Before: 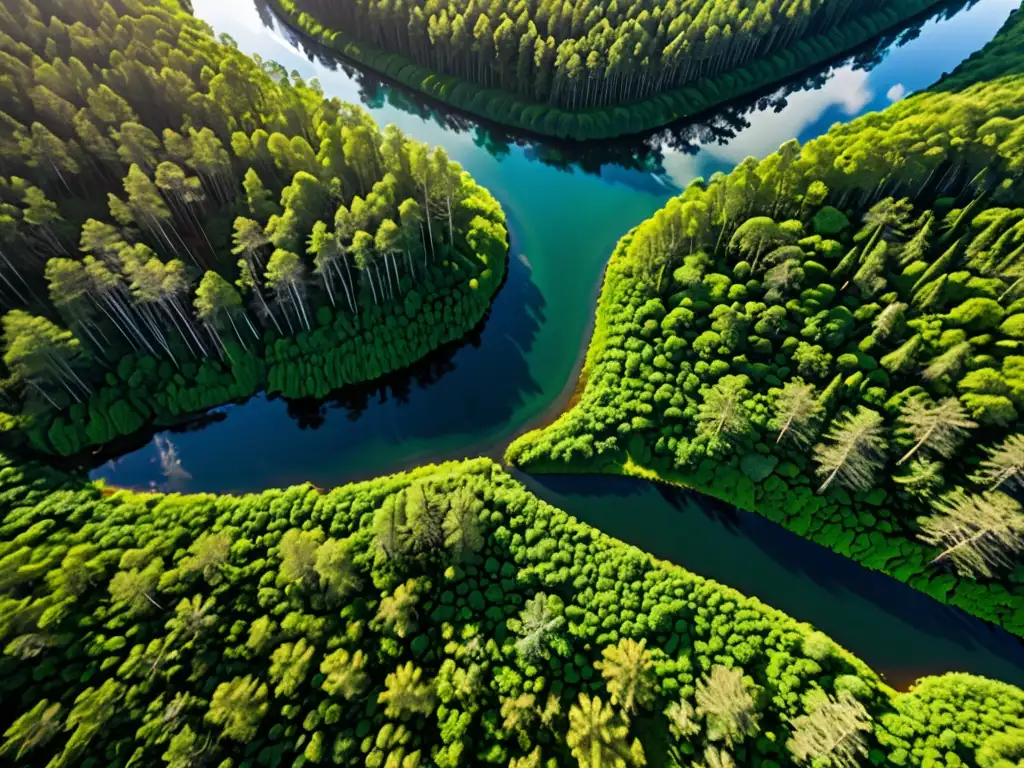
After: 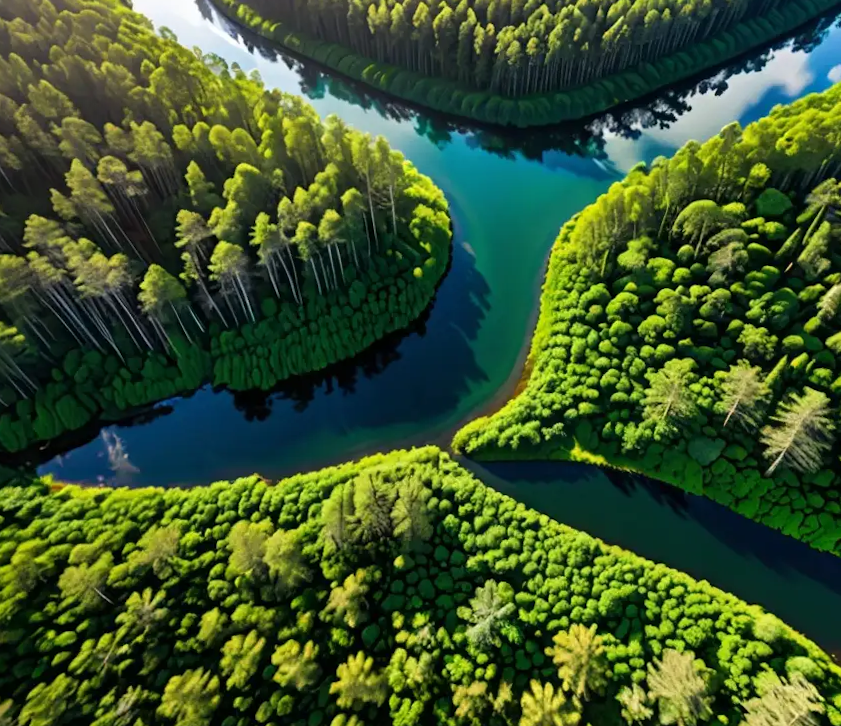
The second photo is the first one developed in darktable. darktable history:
crop and rotate: angle 1.07°, left 4.243%, top 0.428%, right 11.544%, bottom 2.584%
